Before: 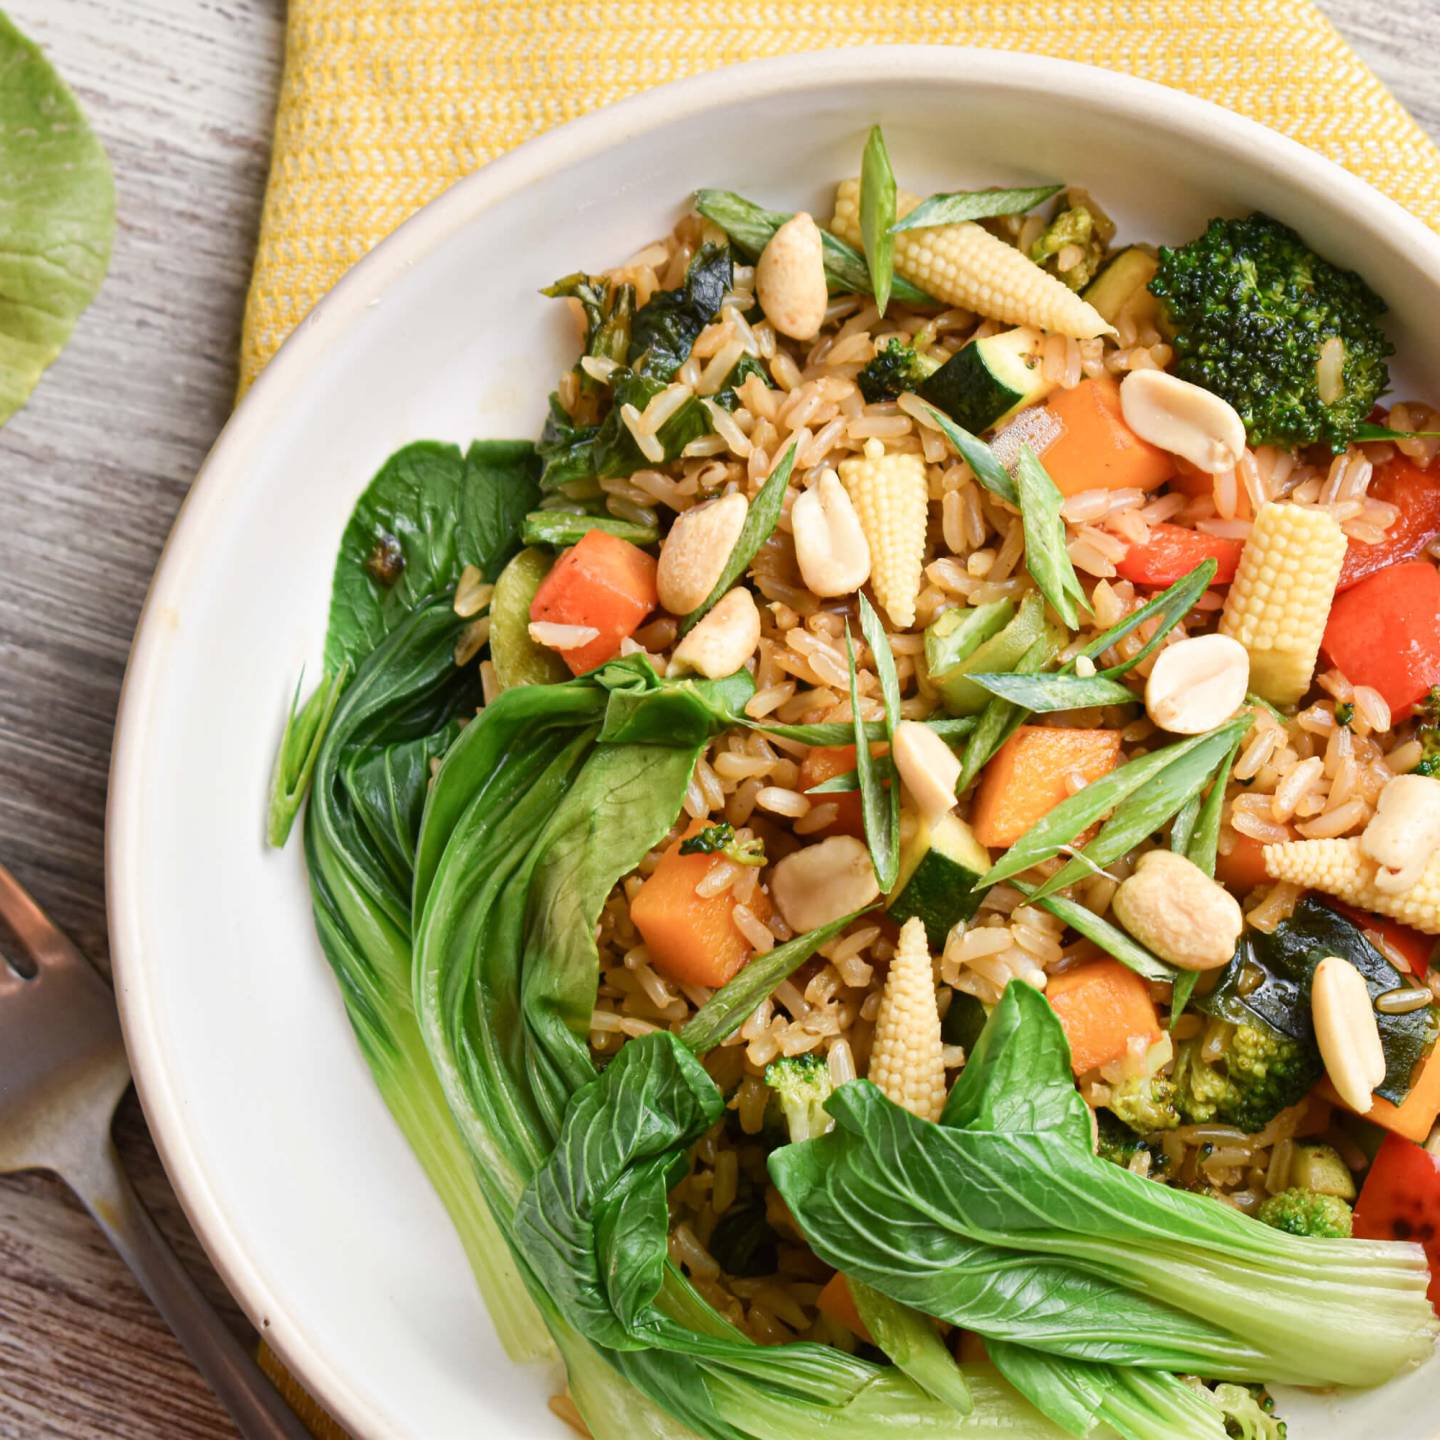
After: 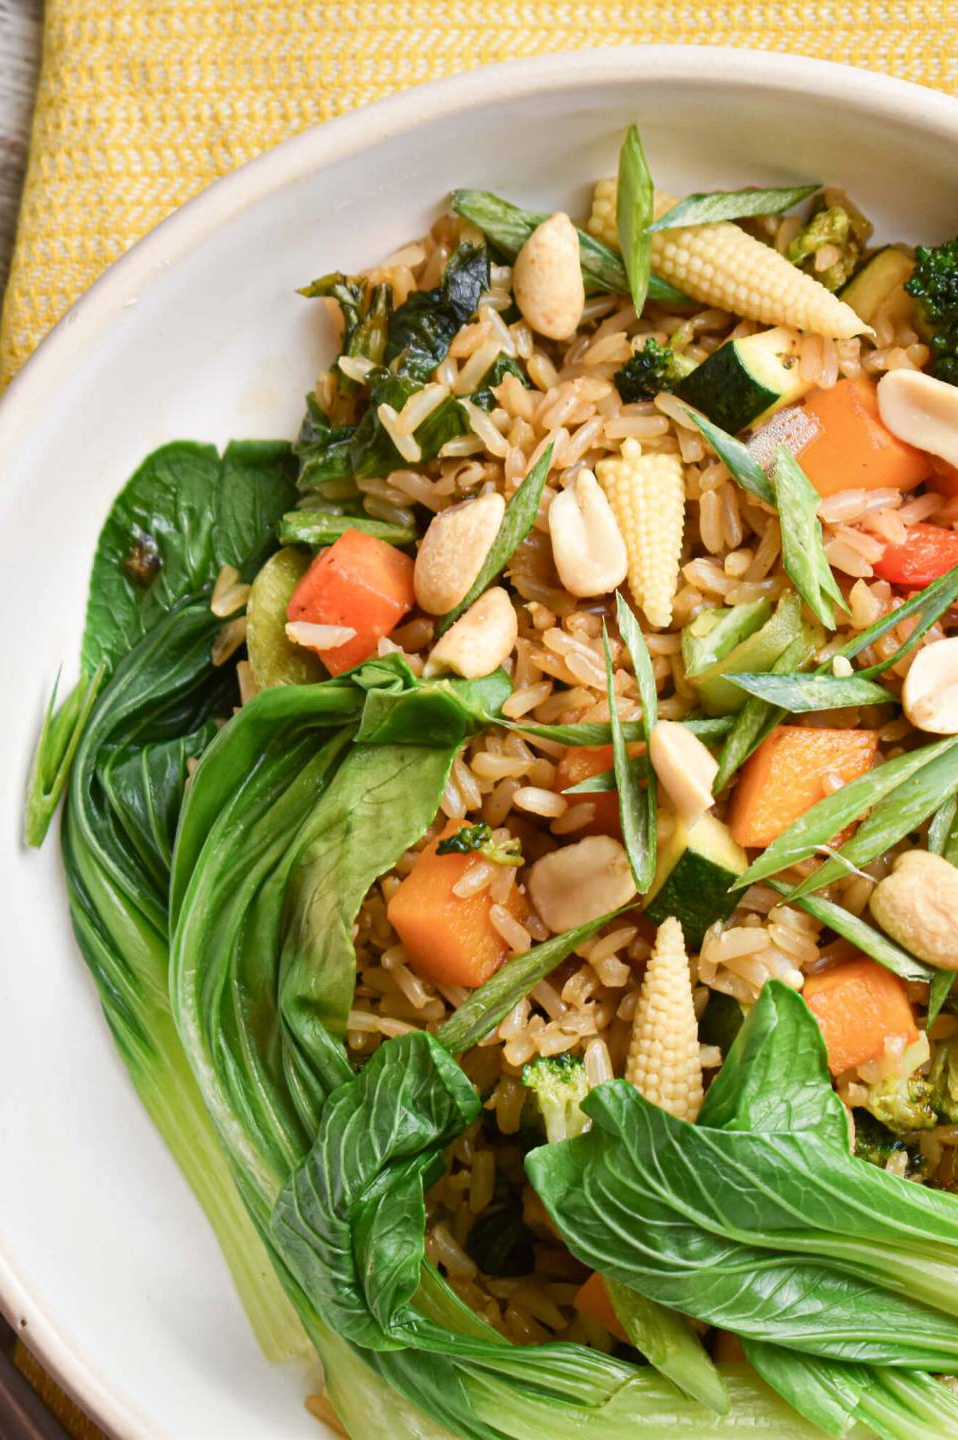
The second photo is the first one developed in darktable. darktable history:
shadows and highlights: shadows 37.27, highlights -28.18, soften with gaussian
crop: left 16.899%, right 16.556%
